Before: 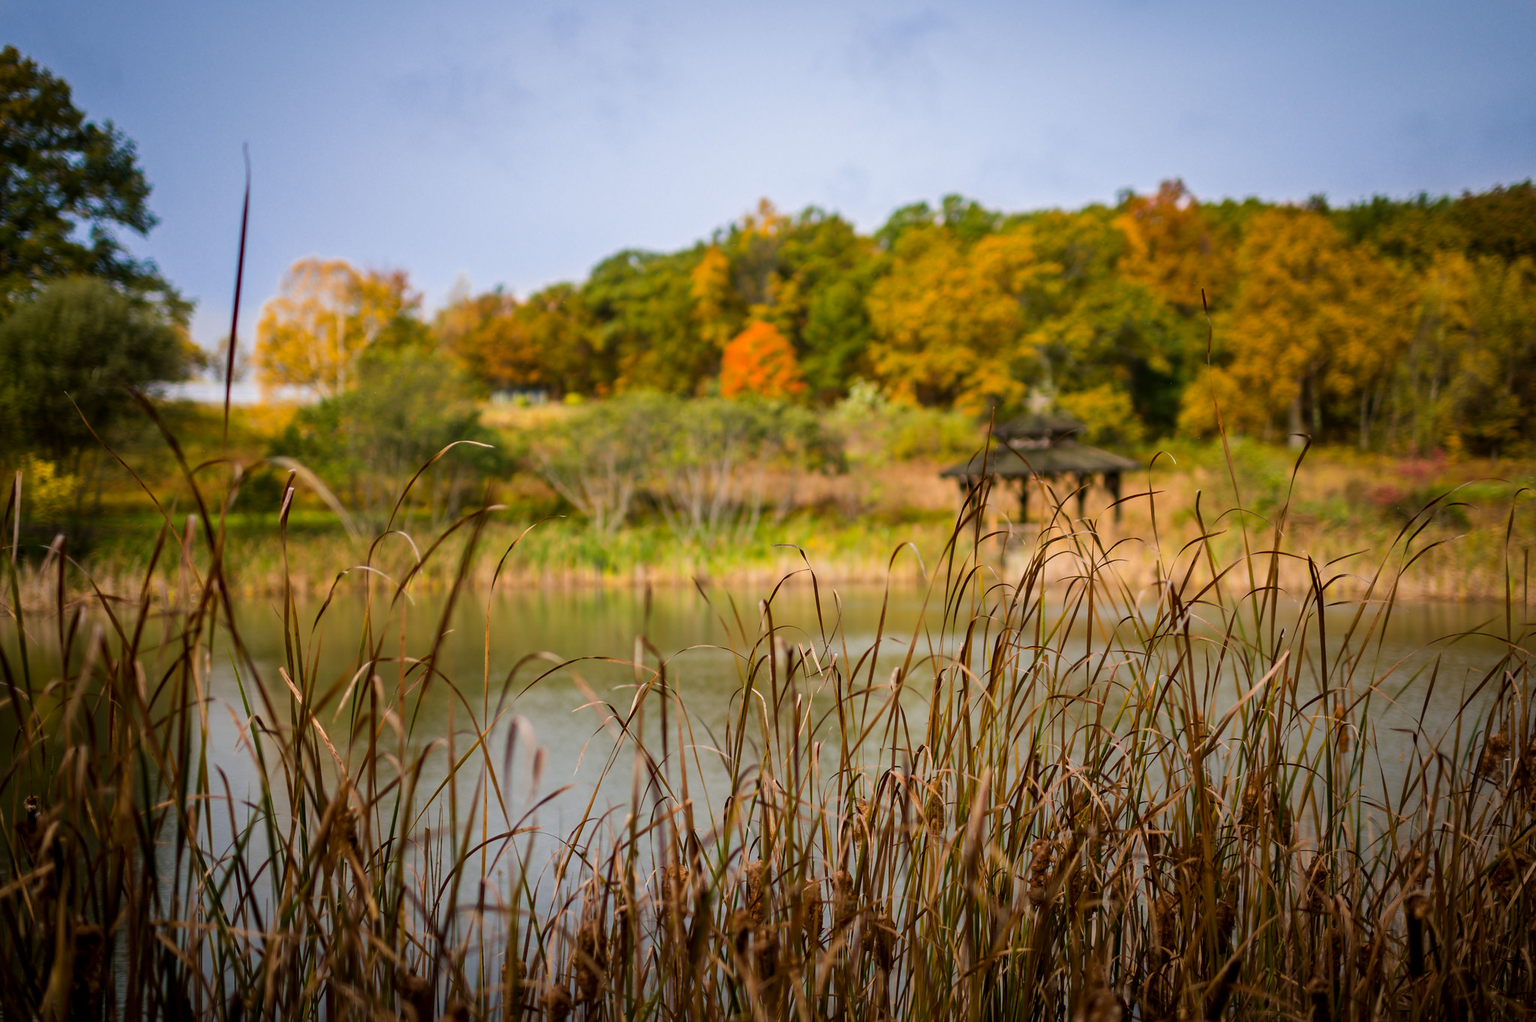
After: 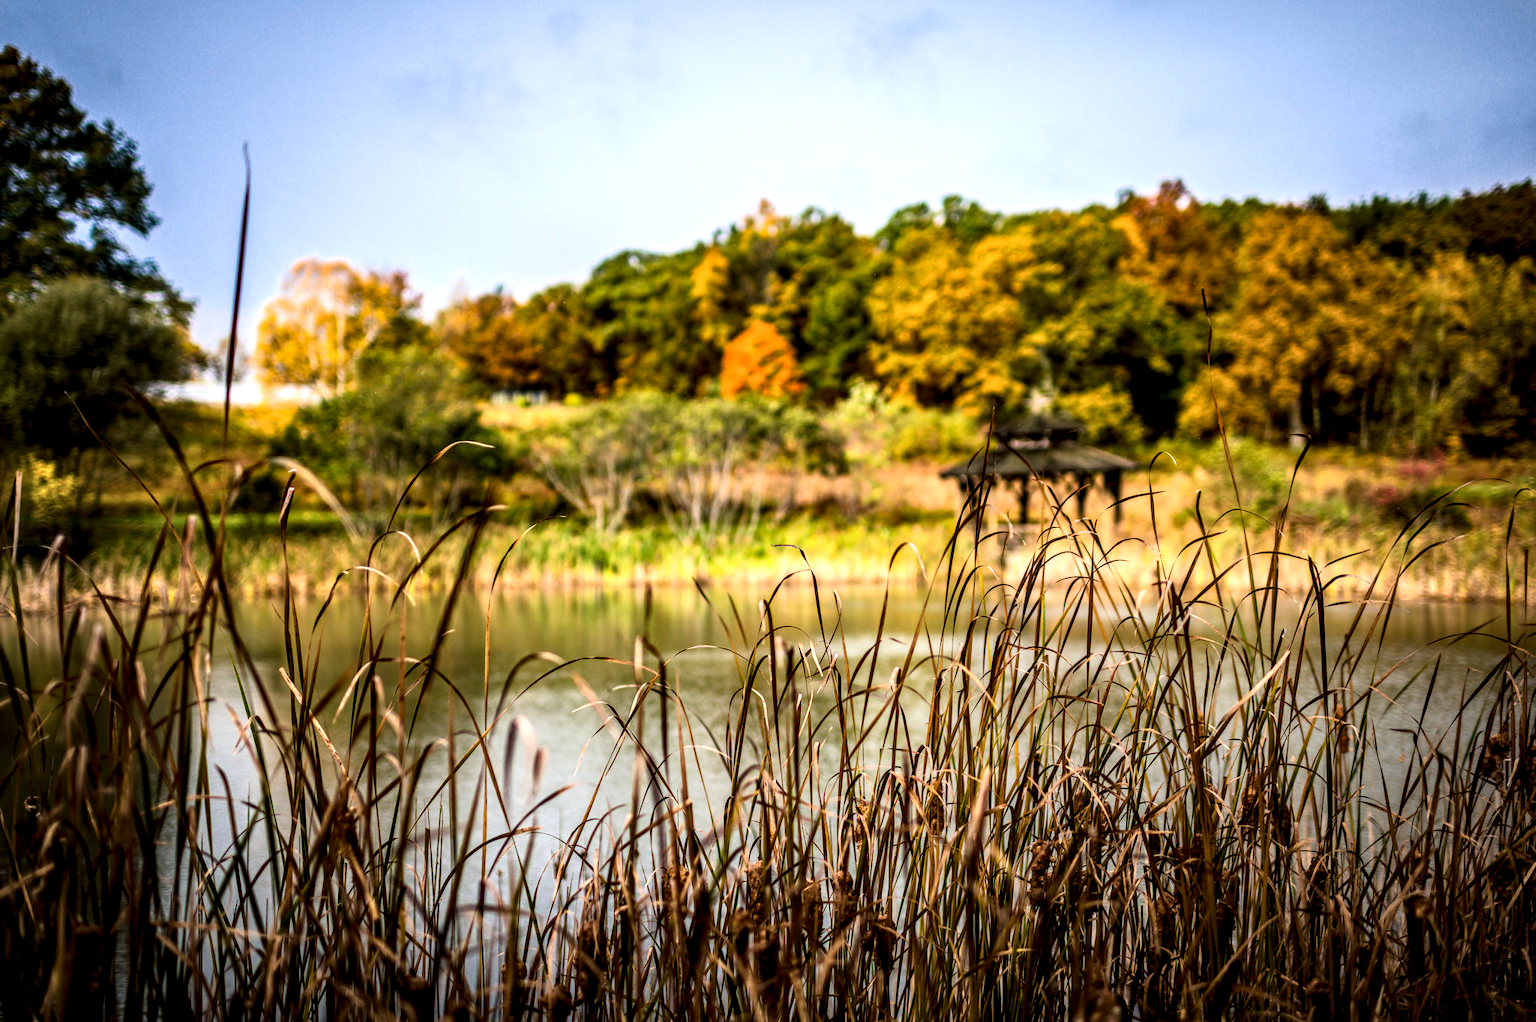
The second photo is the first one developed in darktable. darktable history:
tone curve: curves: ch0 [(0, 0.013) (0.198, 0.175) (0.512, 0.582) (0.625, 0.754) (0.81, 0.934) (1, 1)], color space Lab, linked channels, preserve colors none
local contrast: highlights 20%, shadows 70%, detail 170%
